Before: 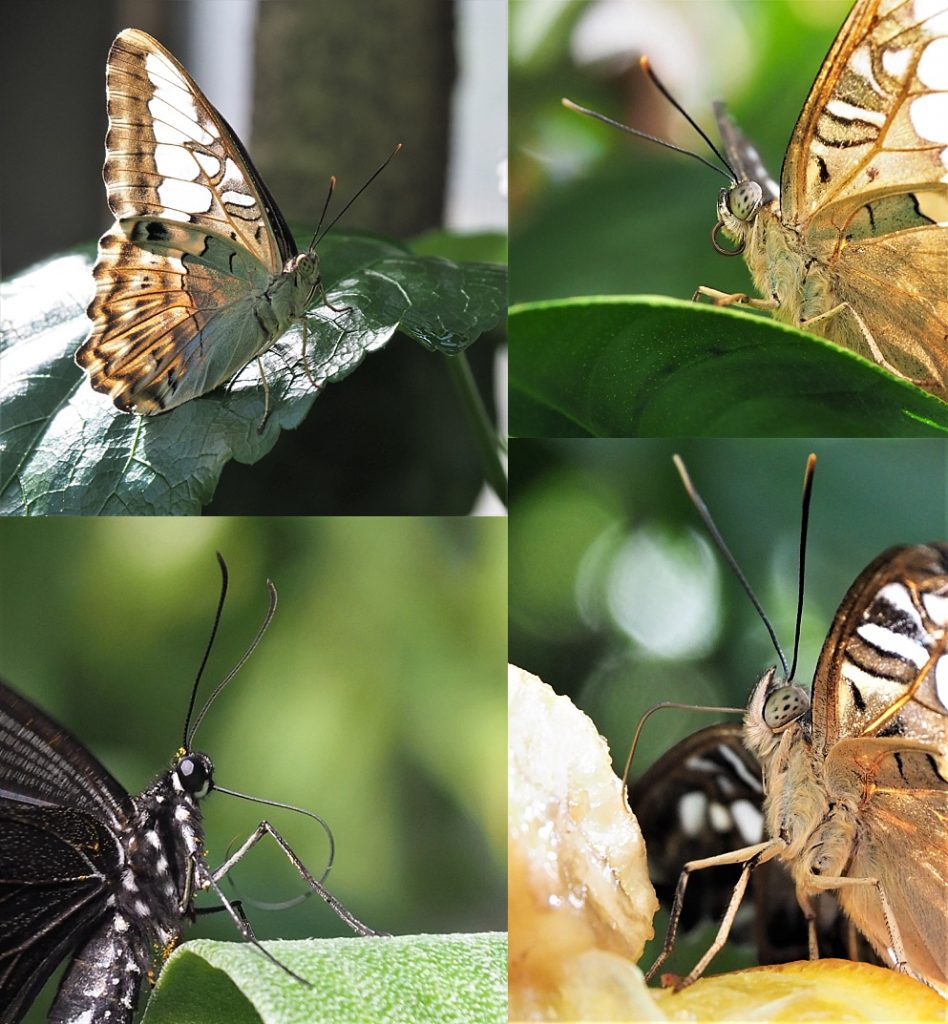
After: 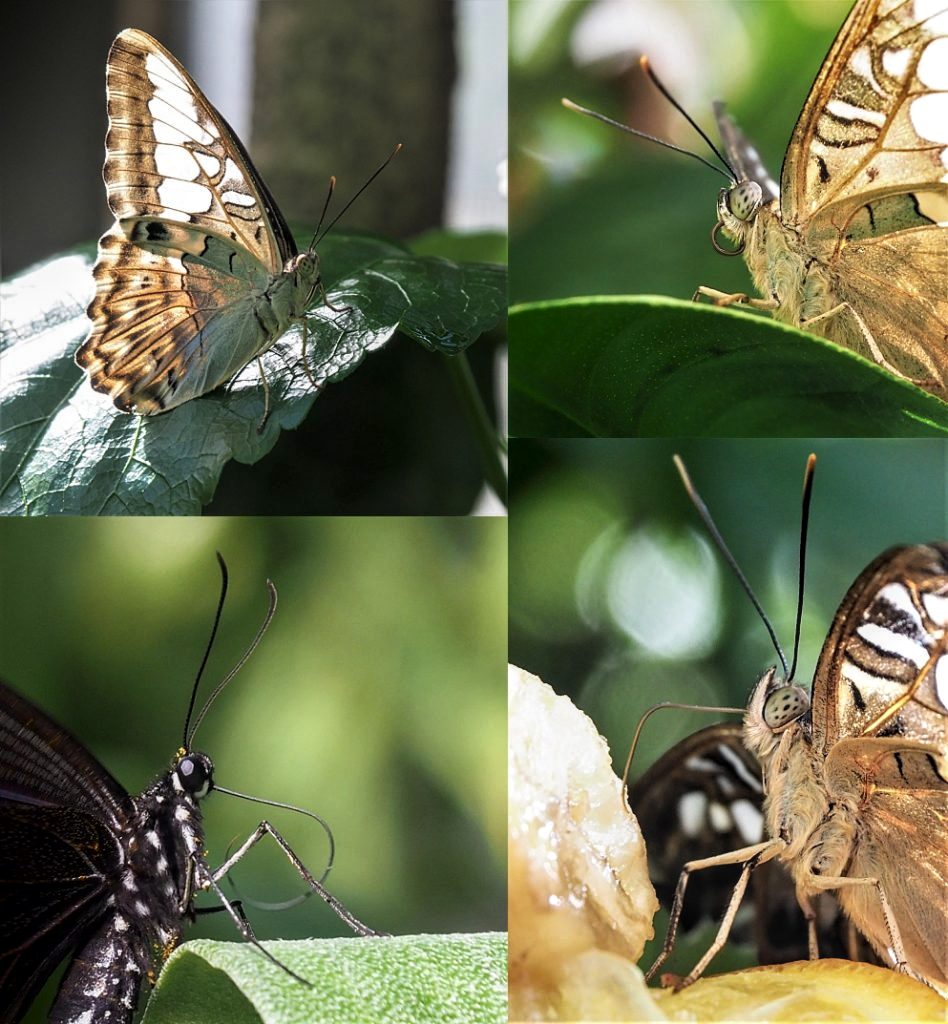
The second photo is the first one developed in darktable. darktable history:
velvia: on, module defaults
shadows and highlights: shadows -88.79, highlights -35.8, soften with gaussian
contrast brightness saturation: saturation -0.167
local contrast: on, module defaults
